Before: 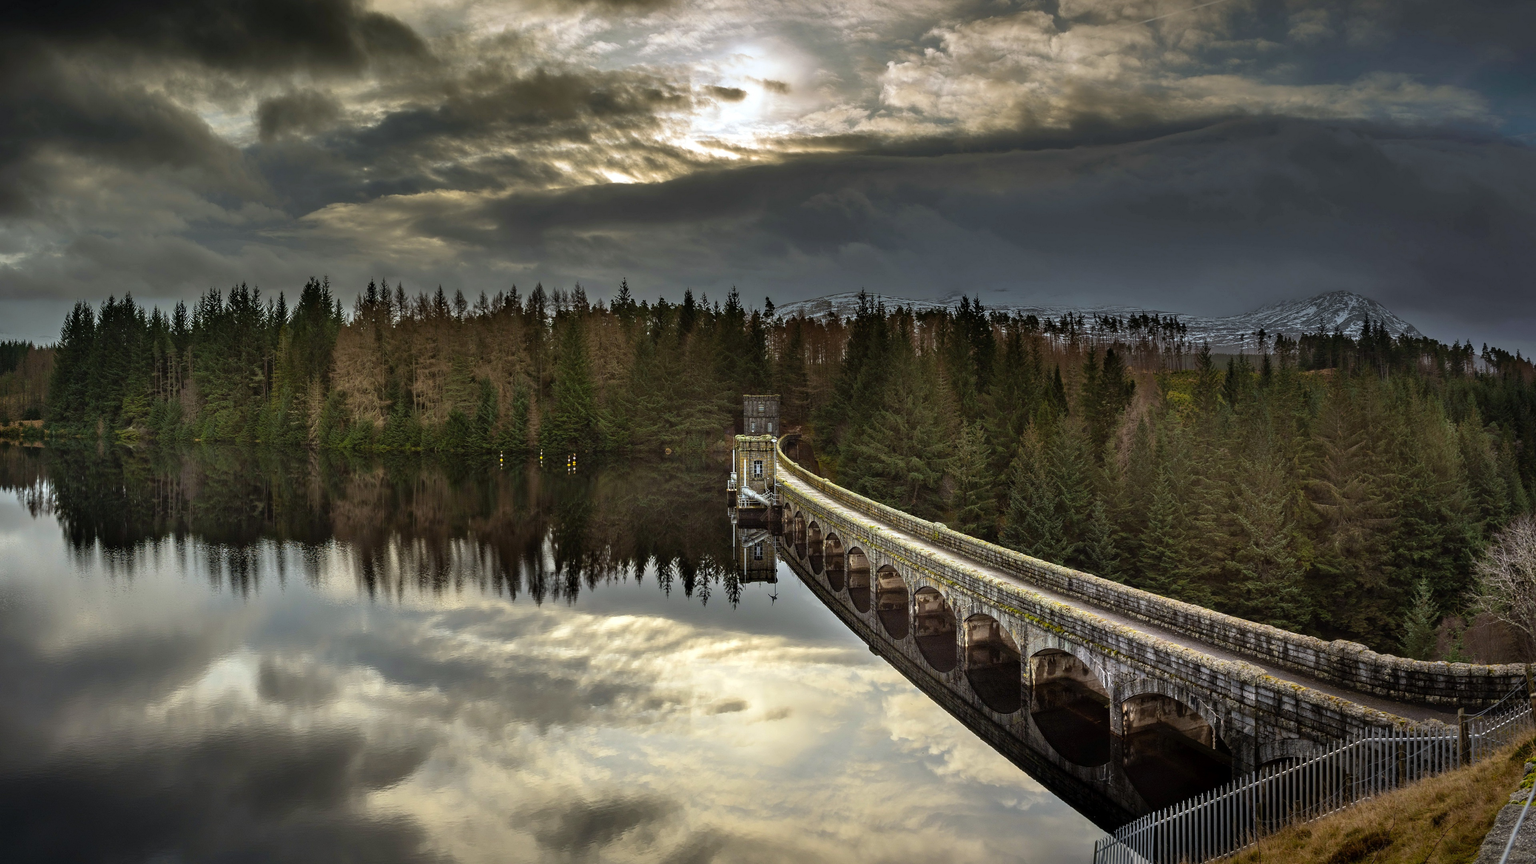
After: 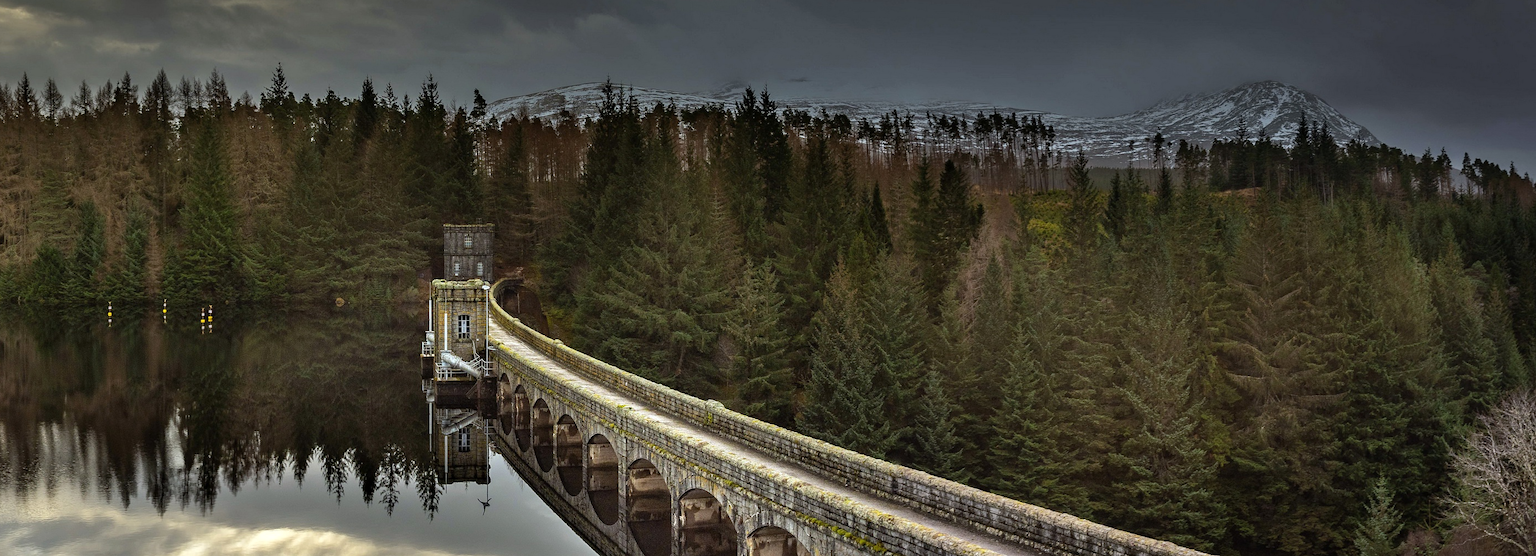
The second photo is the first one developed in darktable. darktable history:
crop and rotate: left 27.484%, top 26.937%, bottom 26.375%
exposure: compensate exposure bias true, compensate highlight preservation false
tone equalizer: smoothing diameter 24.93%, edges refinement/feathering 11, preserve details guided filter
